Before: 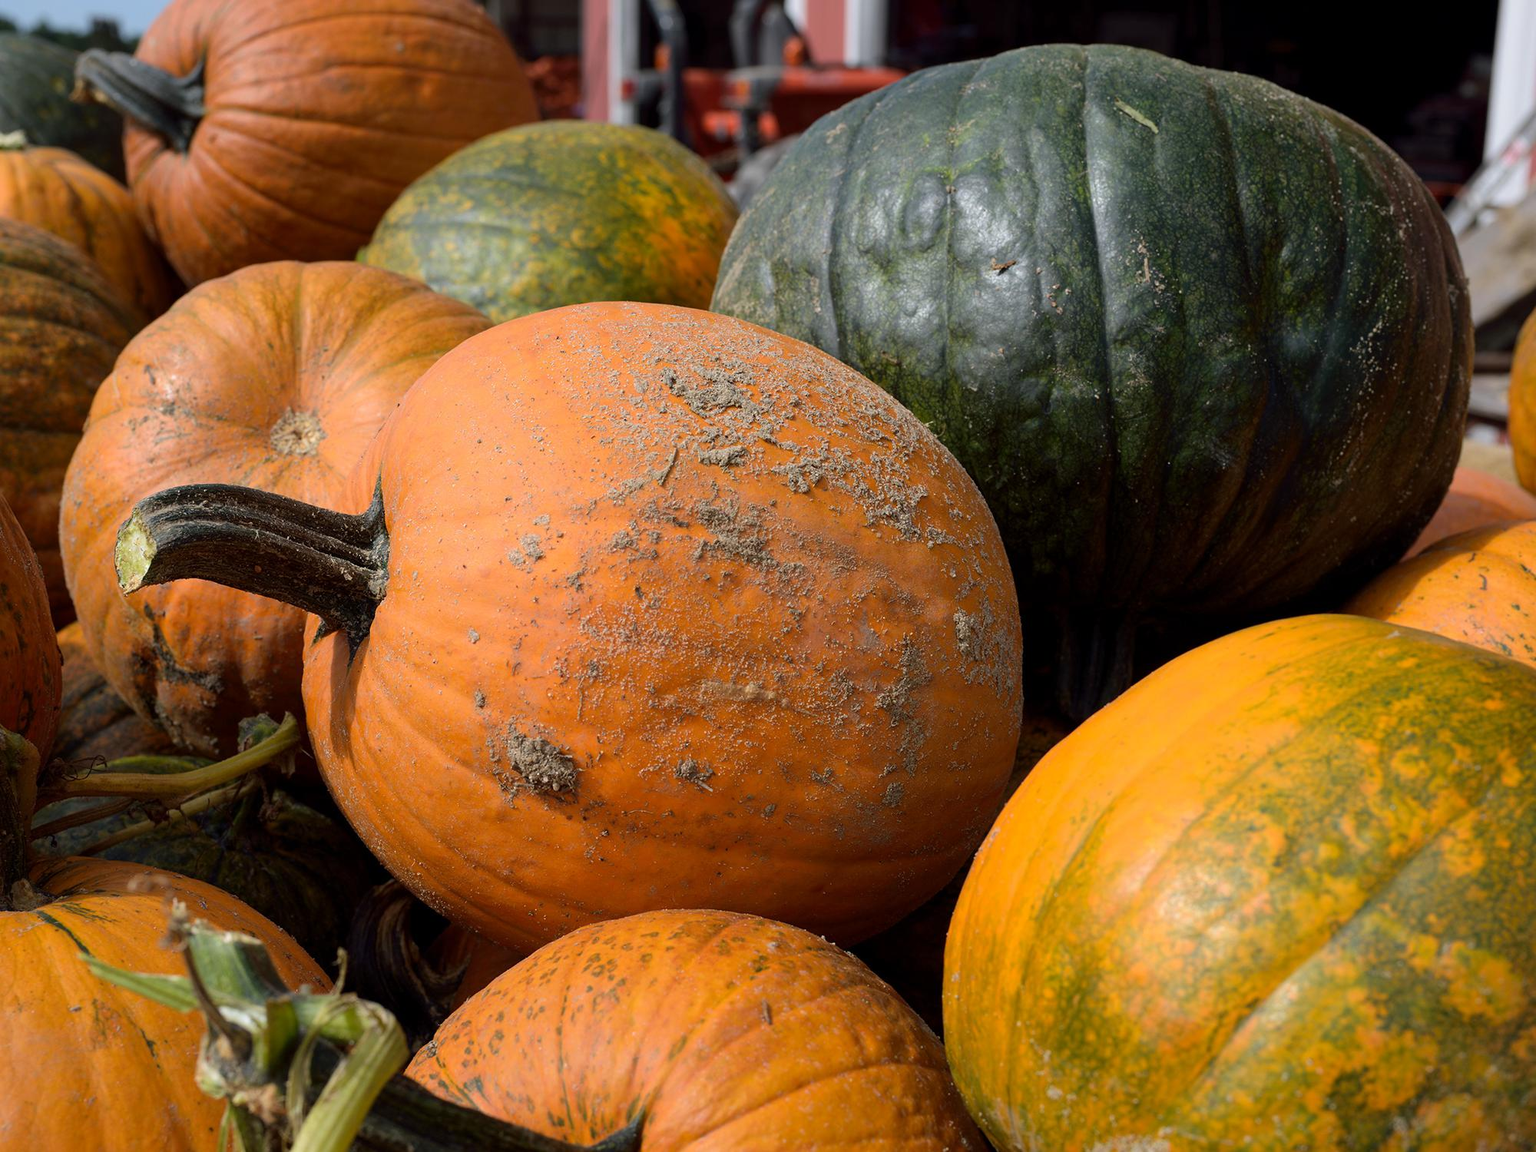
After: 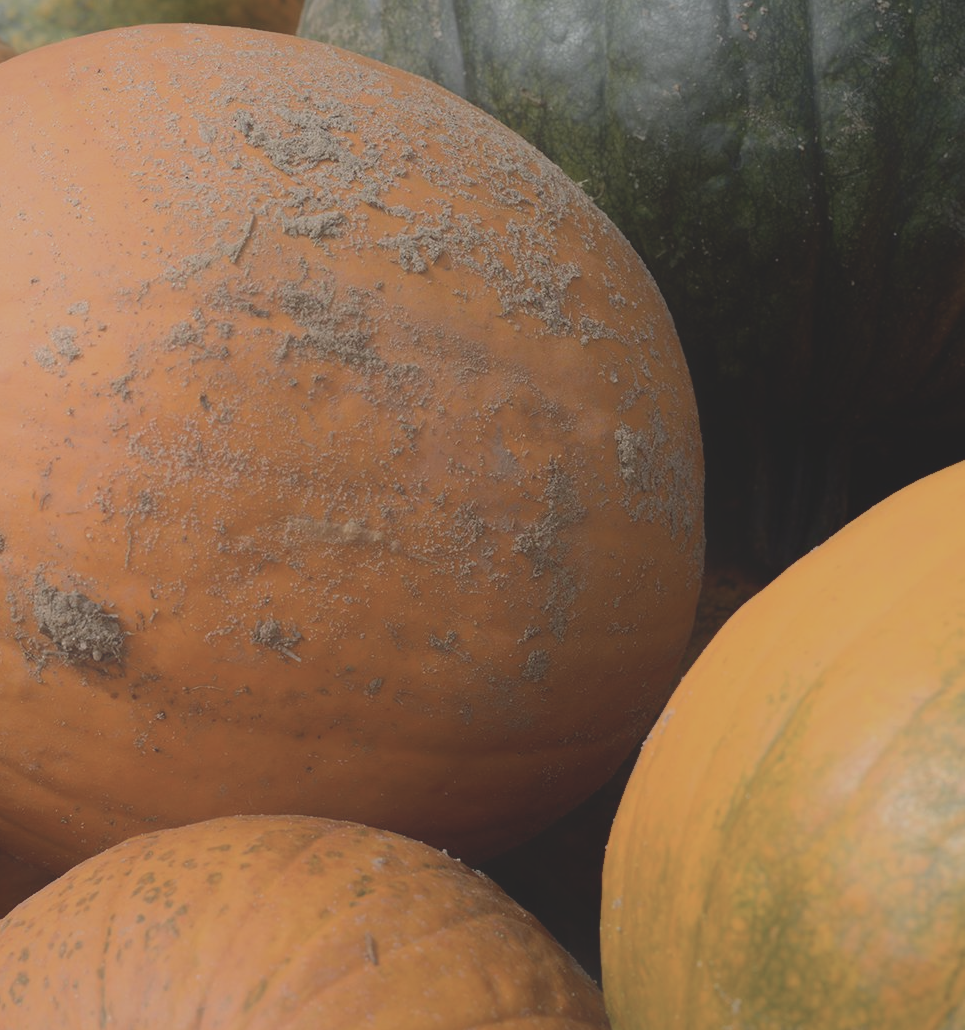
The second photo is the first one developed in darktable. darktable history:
contrast equalizer: octaves 7, y [[0.6 ×6], [0.55 ×6], [0 ×6], [0 ×6], [0 ×6]], mix -1
crop: left 31.379%, top 24.658%, right 20.326%, bottom 6.628%
contrast brightness saturation: contrast -0.26, saturation -0.43
